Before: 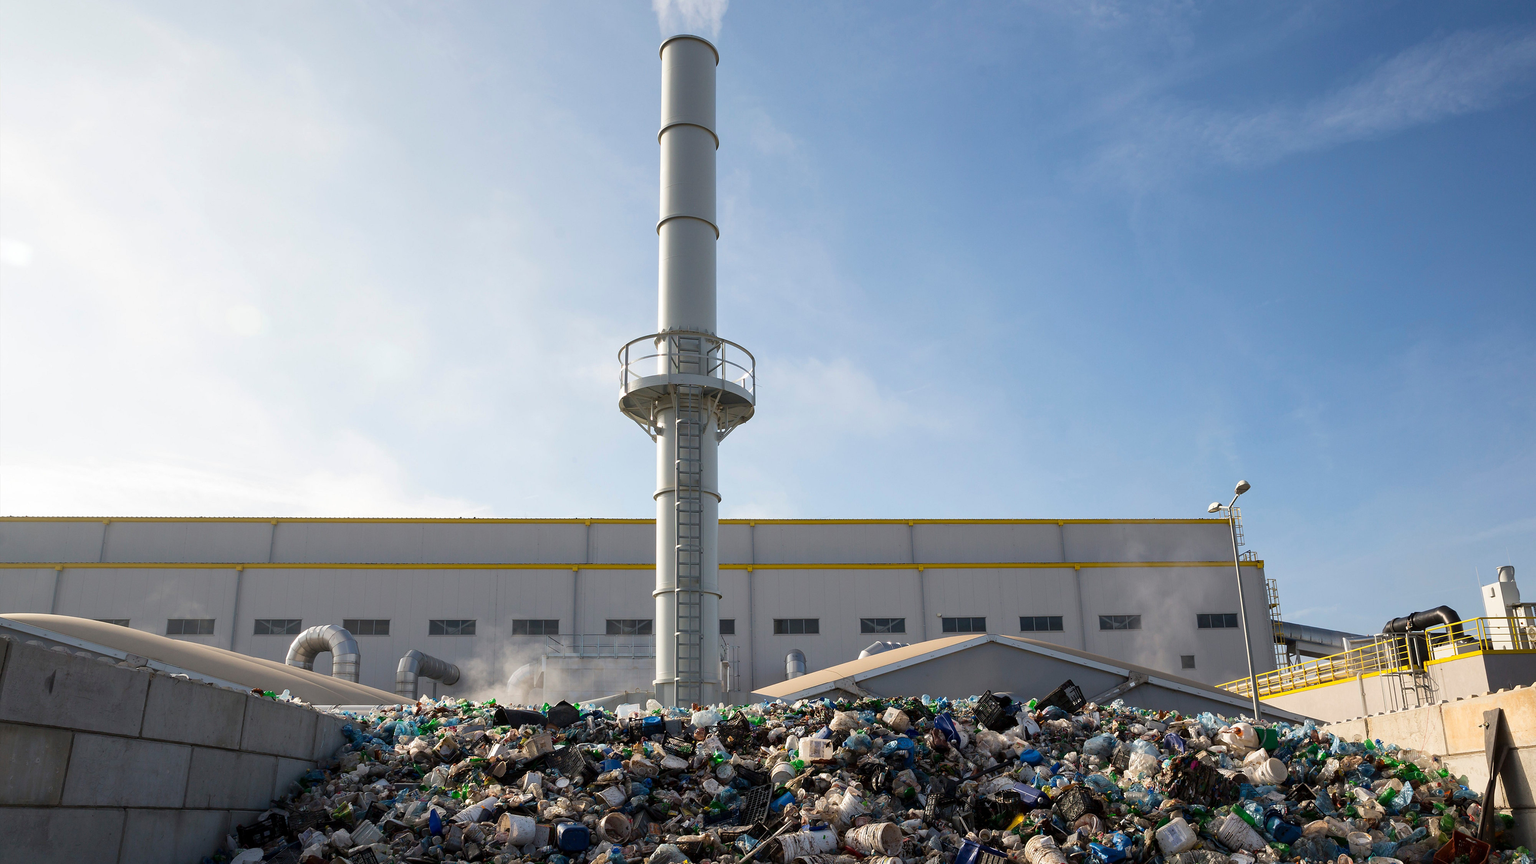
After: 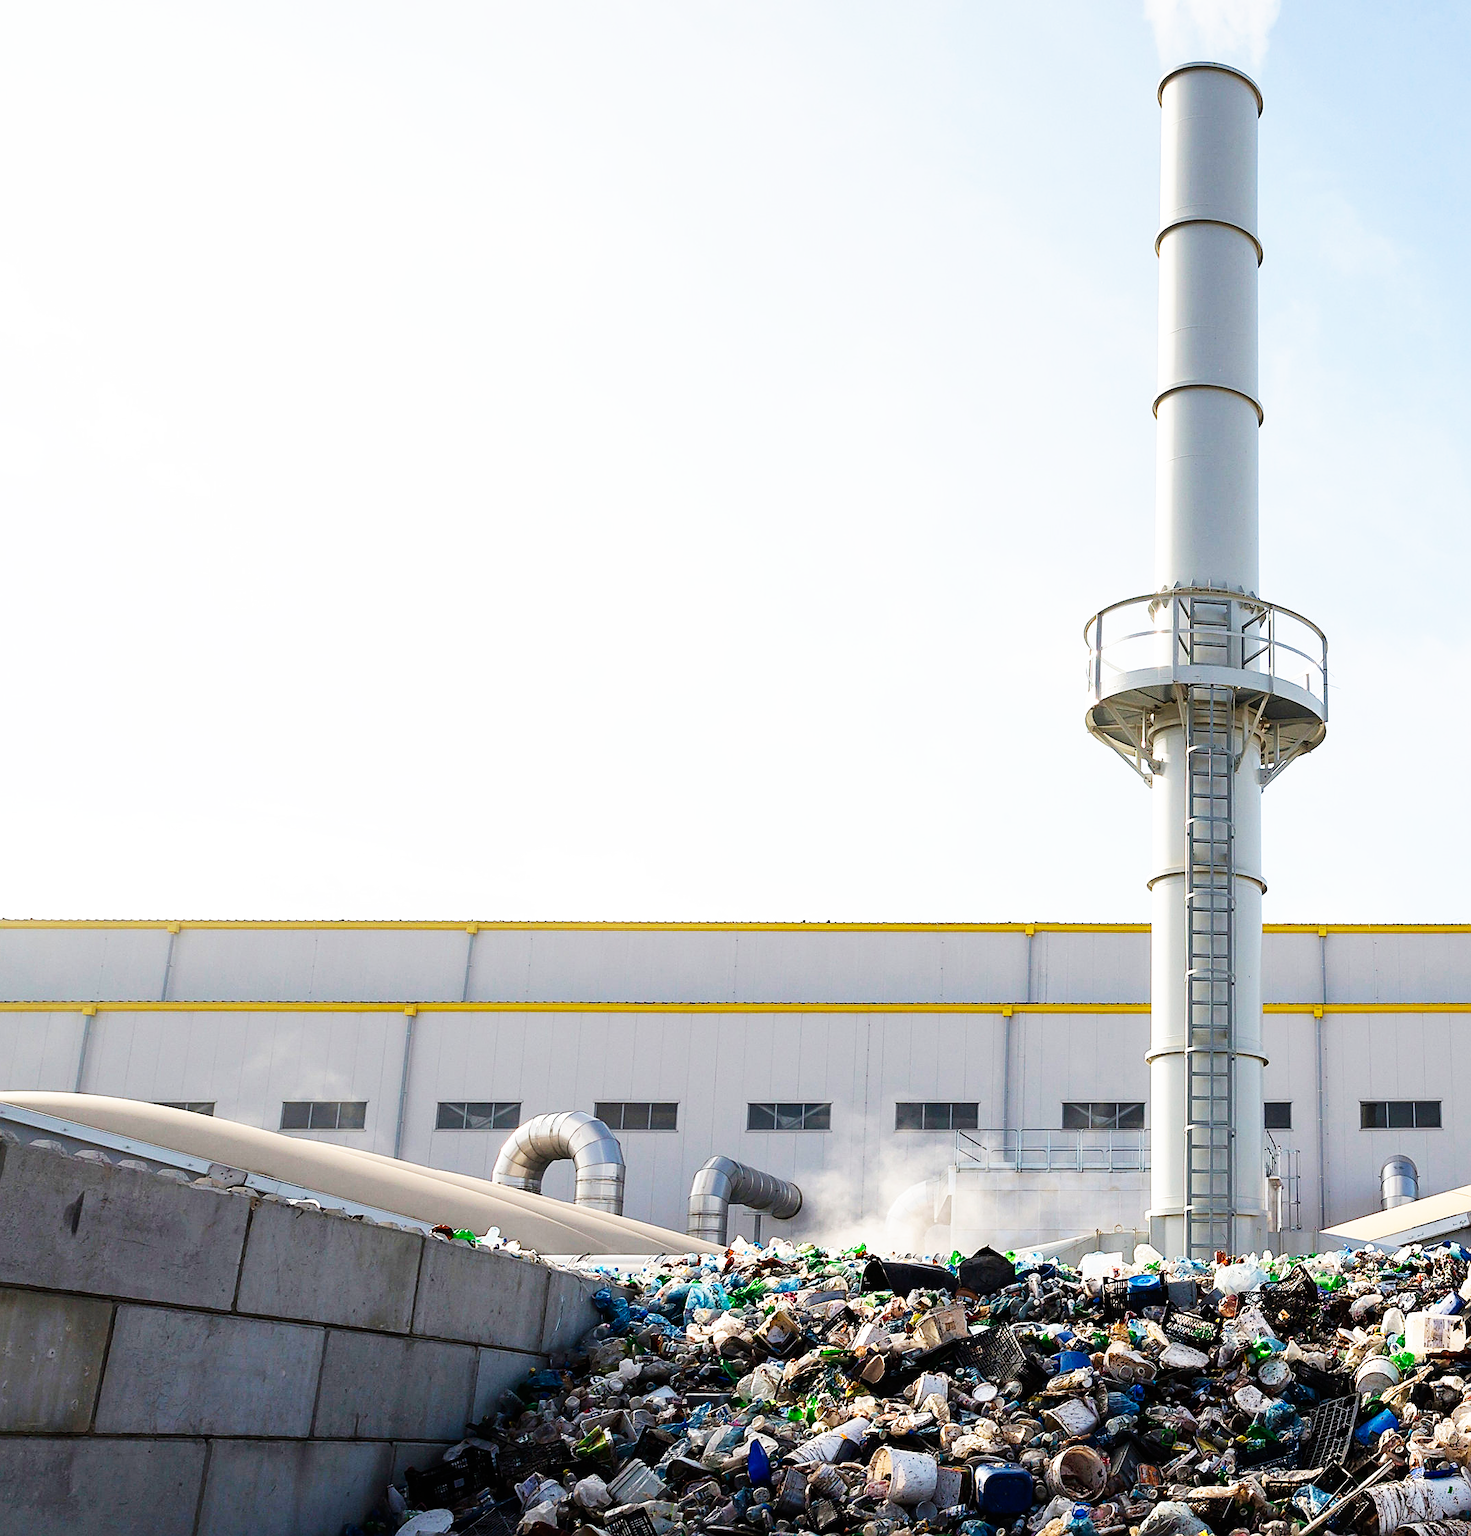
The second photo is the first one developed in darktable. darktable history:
sharpen: on, module defaults
crop: left 0.597%, right 45.542%, bottom 0.081%
base curve: curves: ch0 [(0, 0) (0.007, 0.004) (0.027, 0.03) (0.046, 0.07) (0.207, 0.54) (0.442, 0.872) (0.673, 0.972) (1, 1)], exposure shift 0.01, preserve colors none
